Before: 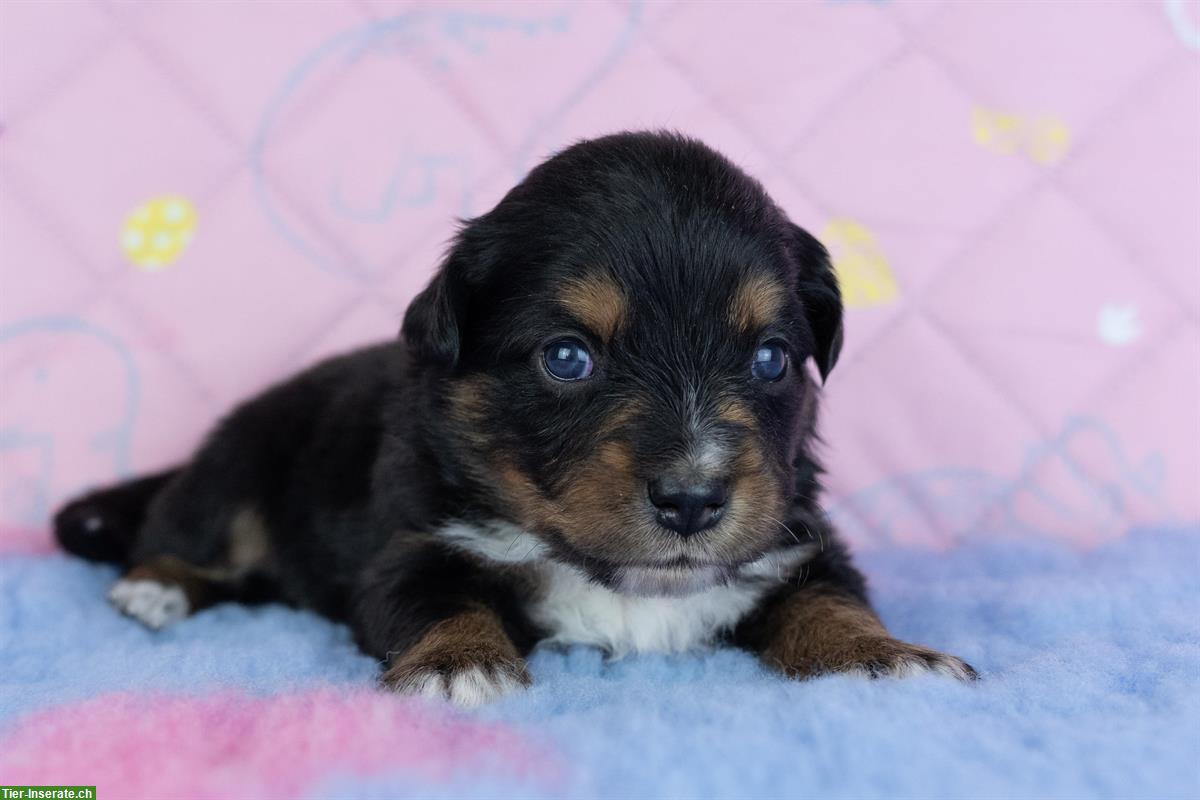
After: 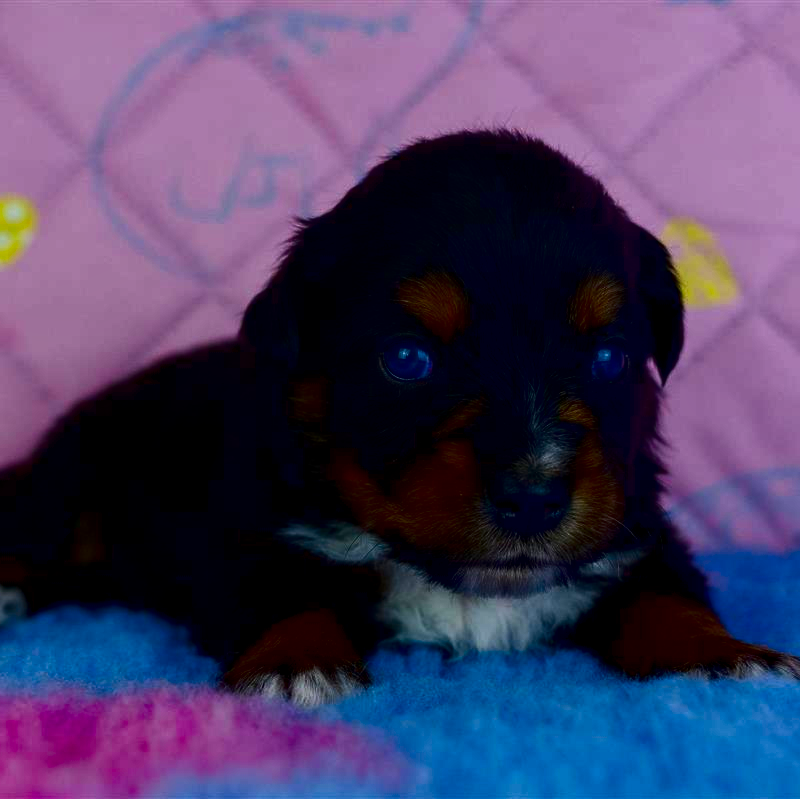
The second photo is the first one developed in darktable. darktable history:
contrast brightness saturation: brightness -0.984, saturation 0.992
crop and rotate: left 13.398%, right 19.91%
local contrast: on, module defaults
